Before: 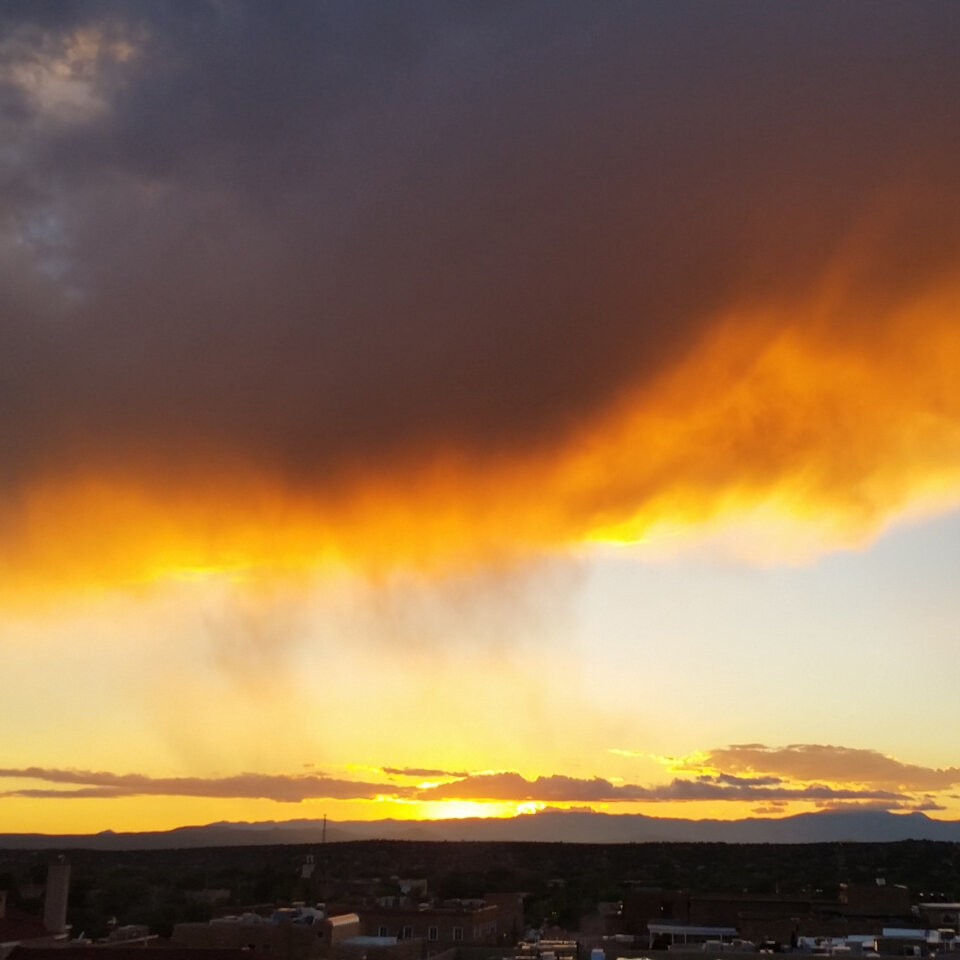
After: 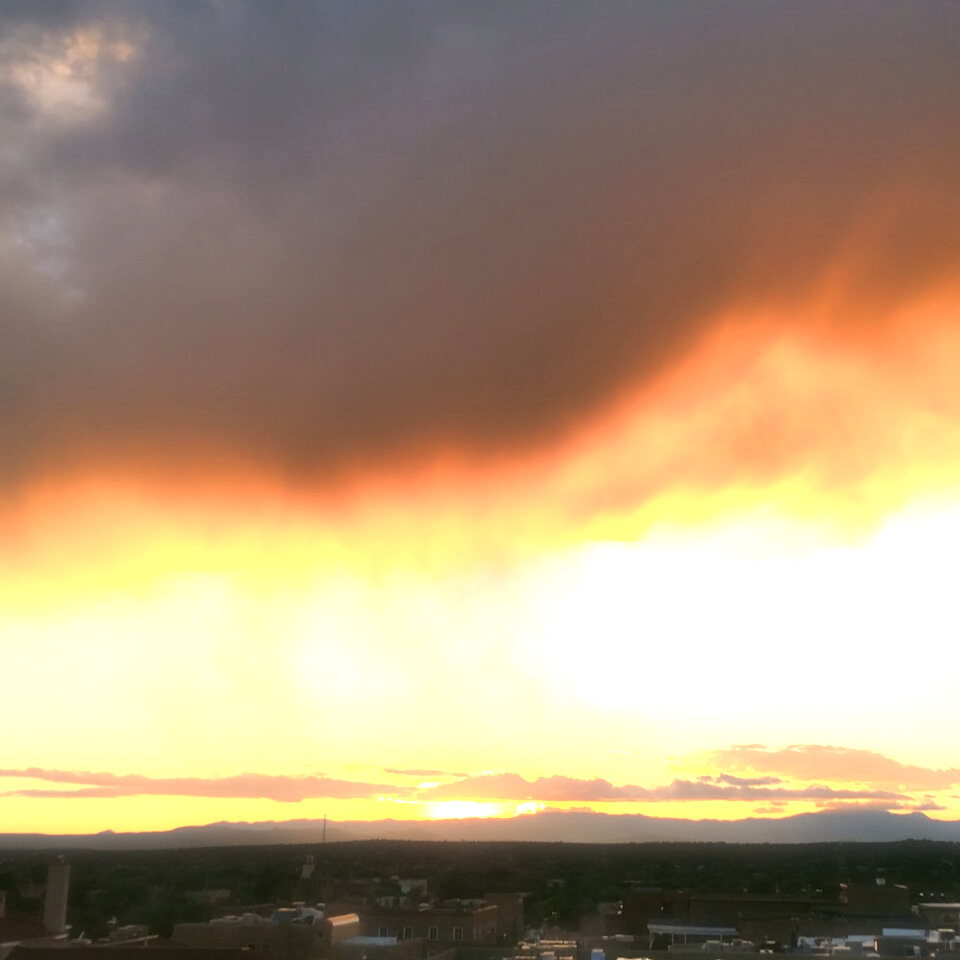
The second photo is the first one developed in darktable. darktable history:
color correction: highlights a* 4.02, highlights b* 4.98, shadows a* -7.55, shadows b* 4.98
soften: size 60.24%, saturation 65.46%, brightness 0.506 EV, mix 25.7%
exposure: black level correction 0, exposure 1.1 EV, compensate exposure bias true, compensate highlight preservation false
